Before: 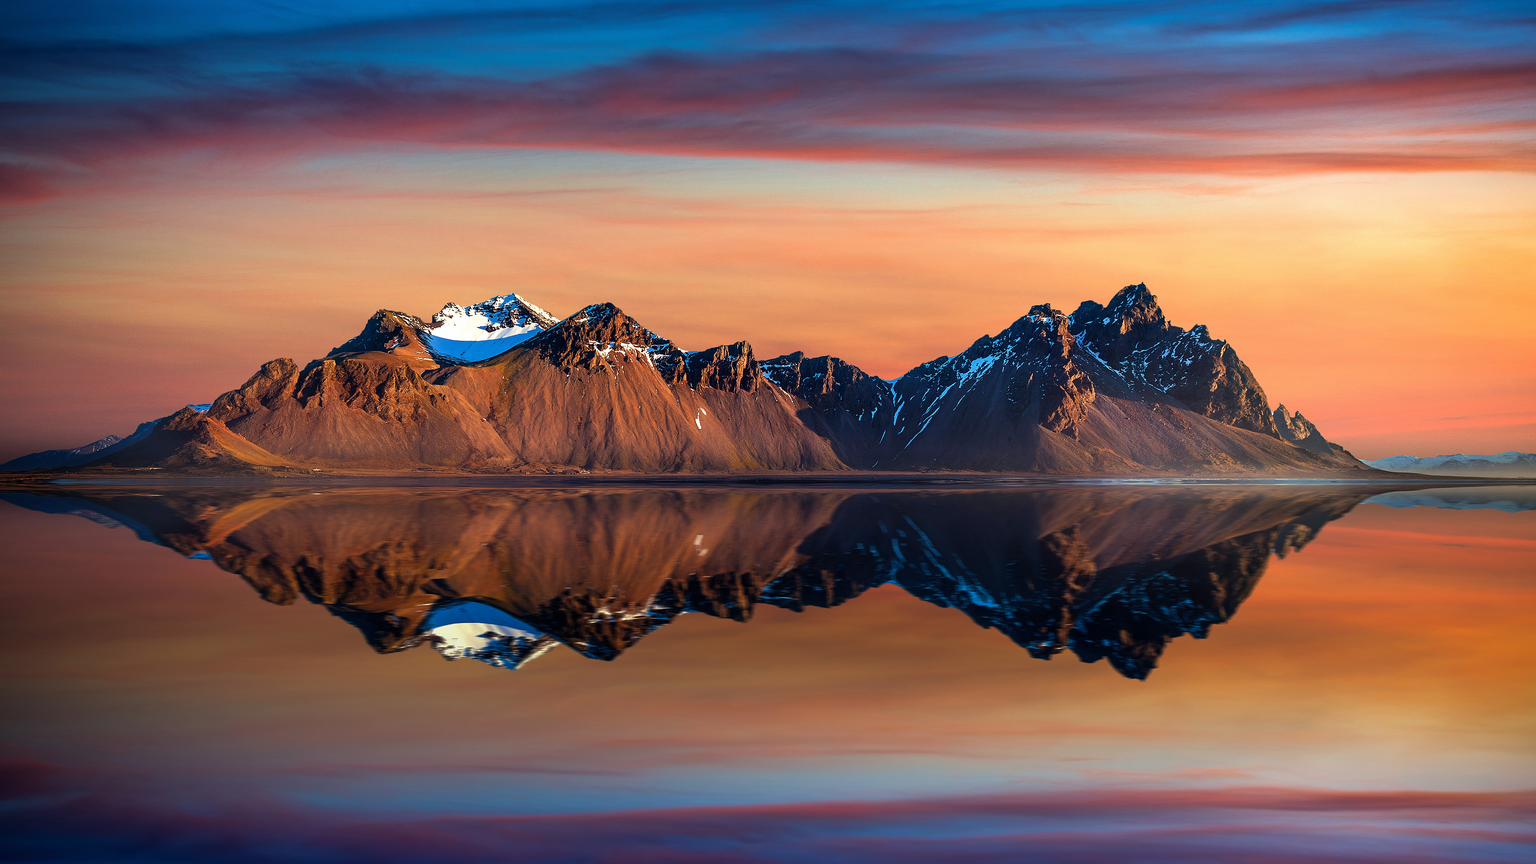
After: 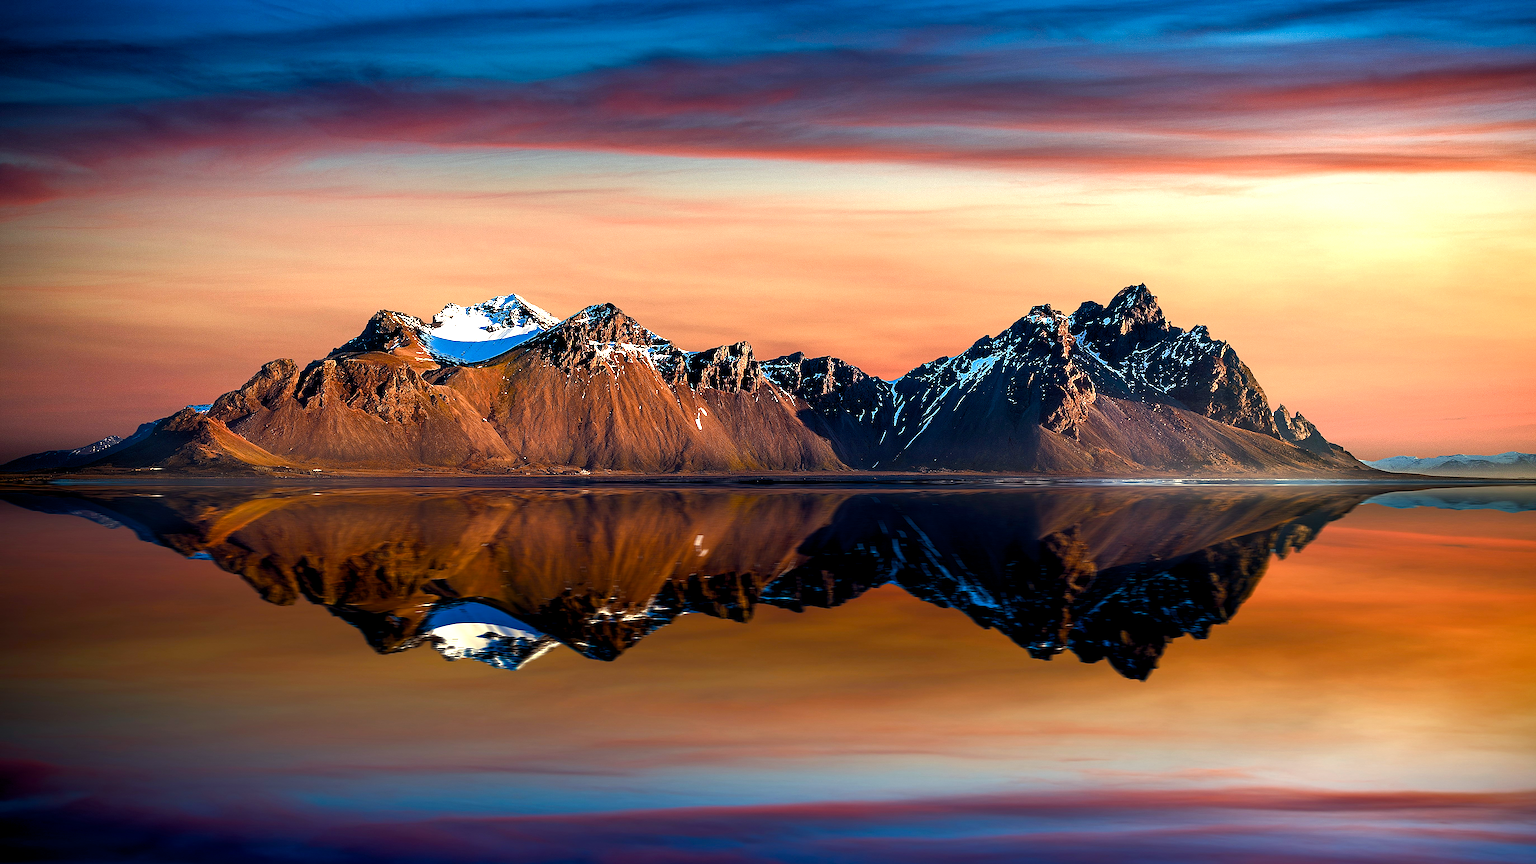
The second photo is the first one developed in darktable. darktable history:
sharpen: on, module defaults
color balance rgb: shadows lift › chroma 2.79%, shadows lift › hue 190.66°, power › hue 171.85°, highlights gain › chroma 2.16%, highlights gain › hue 75.26°, global offset › luminance -0.51%, perceptual saturation grading › highlights -33.8%, perceptual saturation grading › mid-tones 14.98%, perceptual saturation grading › shadows 48.43%, perceptual brilliance grading › highlights 15.68%, perceptual brilliance grading › mid-tones 6.62%, perceptual brilliance grading › shadows -14.98%, global vibrance 11.32%, contrast 5.05%
